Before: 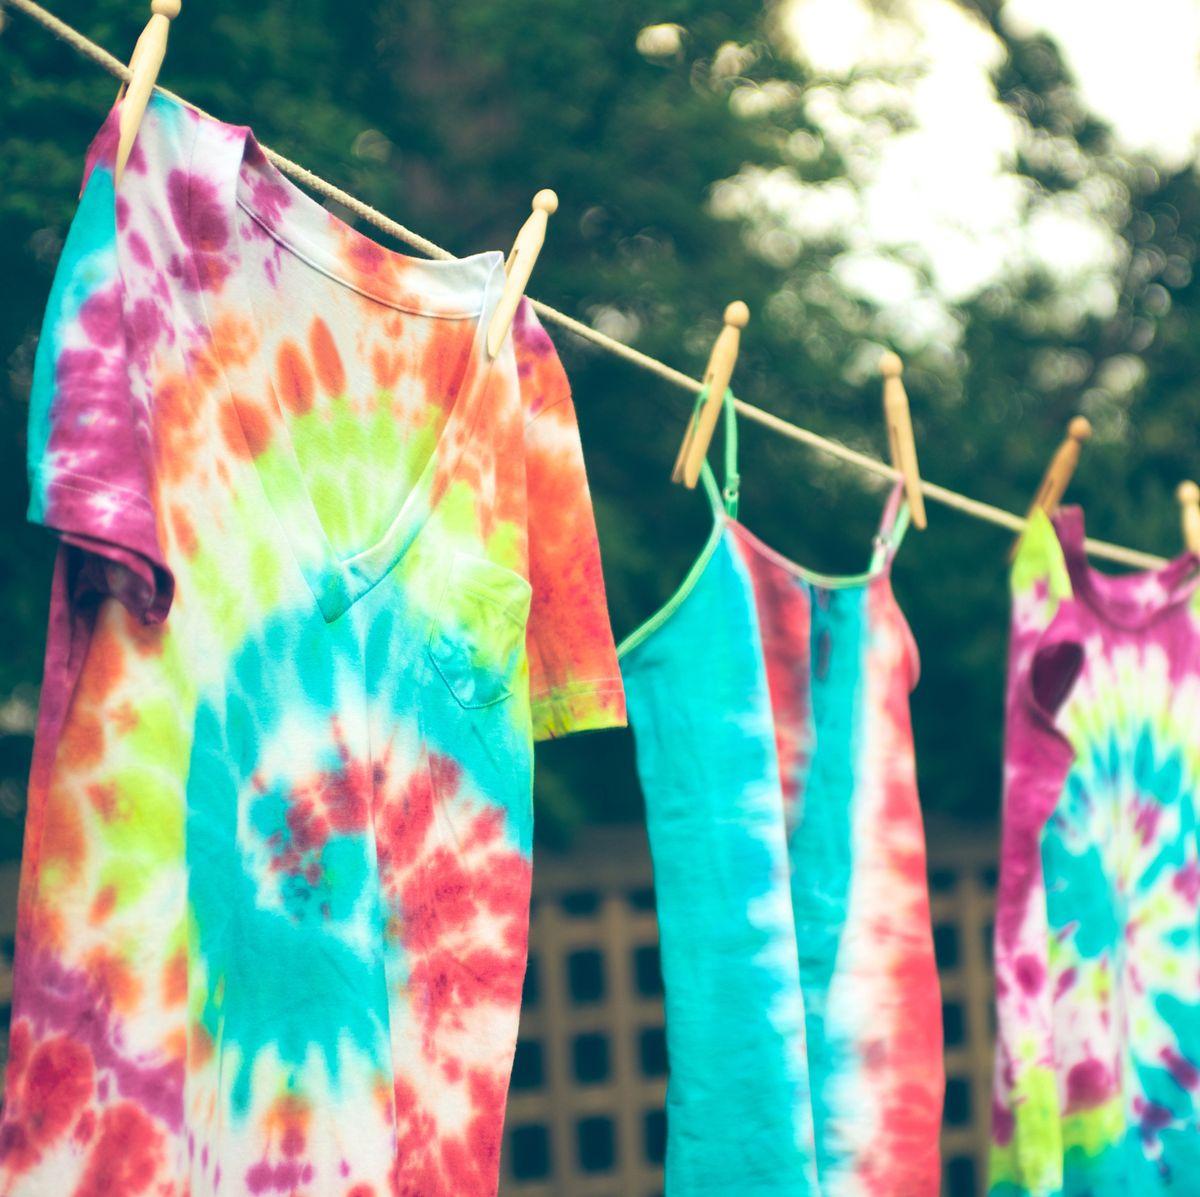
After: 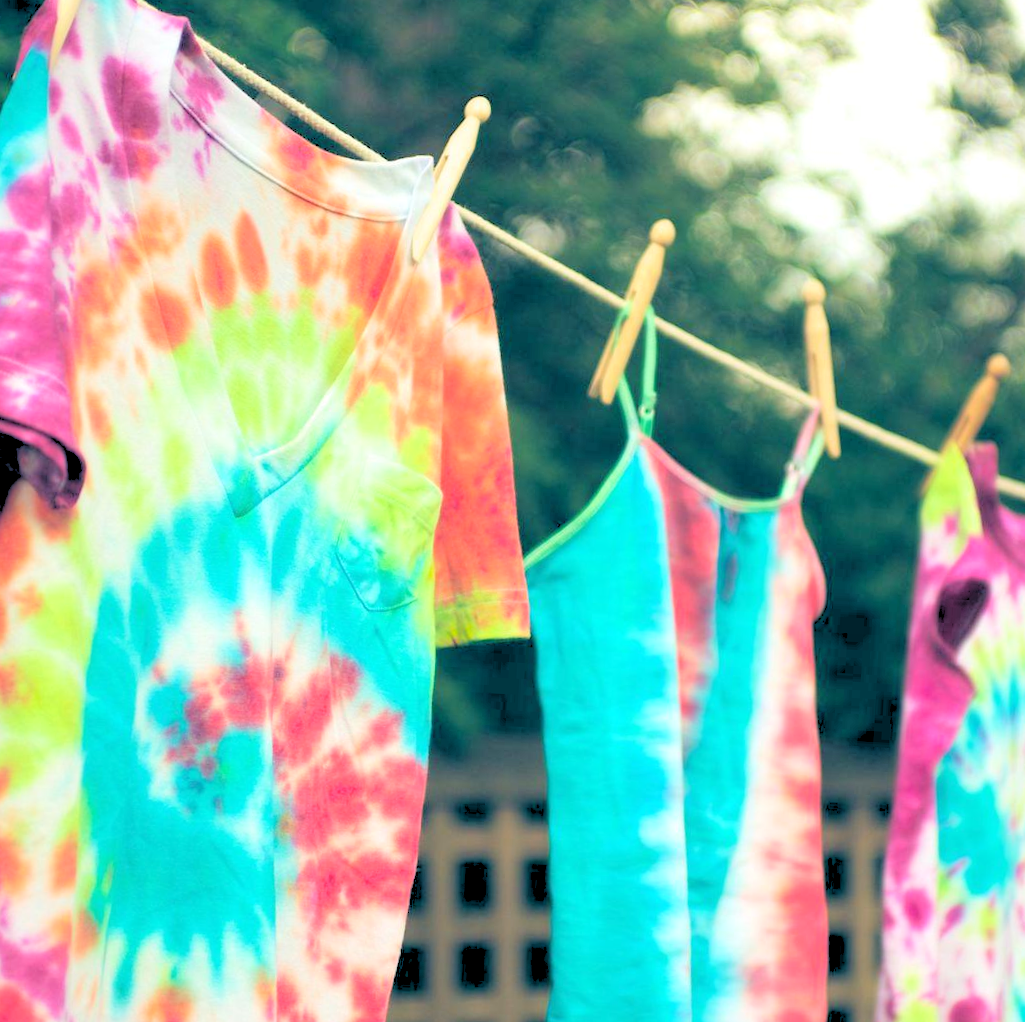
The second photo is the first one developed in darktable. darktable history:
crop and rotate: angle -3.27°, left 5.211%, top 5.211%, right 4.607%, bottom 4.607%
rgb levels: levels [[0.027, 0.429, 0.996], [0, 0.5, 1], [0, 0.5, 1]]
